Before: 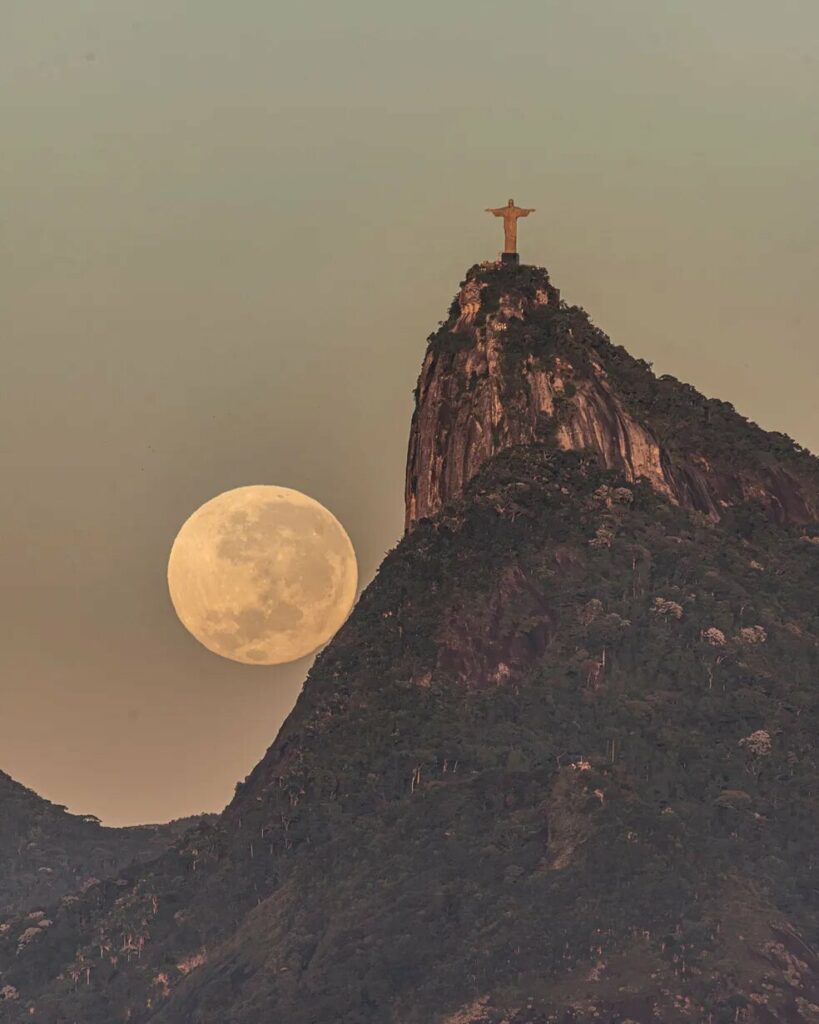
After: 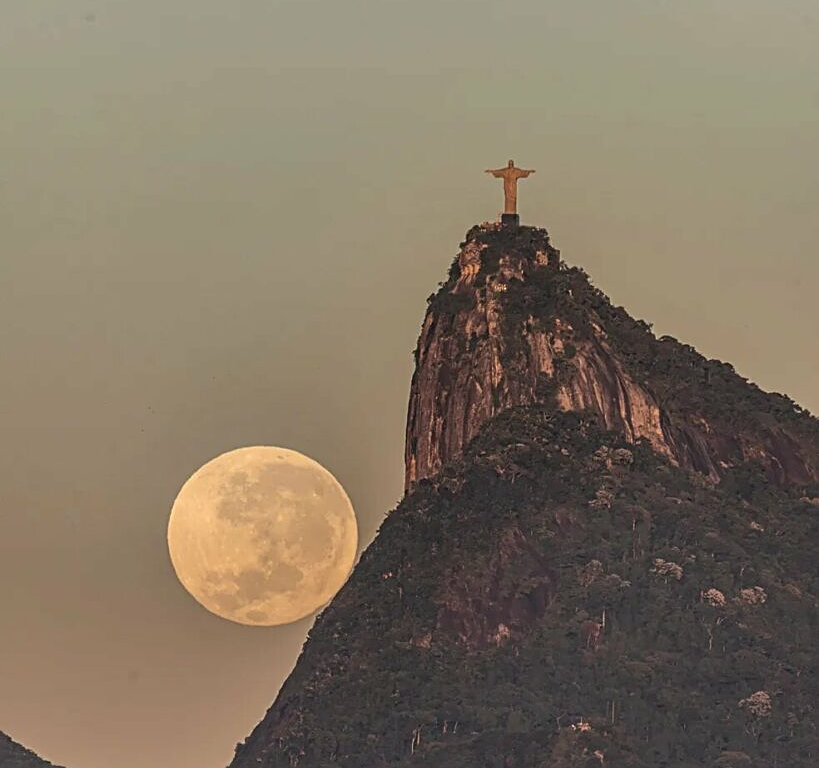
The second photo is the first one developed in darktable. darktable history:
bloom: size 5%, threshold 95%, strength 15%
crop: top 3.857%, bottom 21.132%
sharpen: on, module defaults
rgb levels: preserve colors max RGB
